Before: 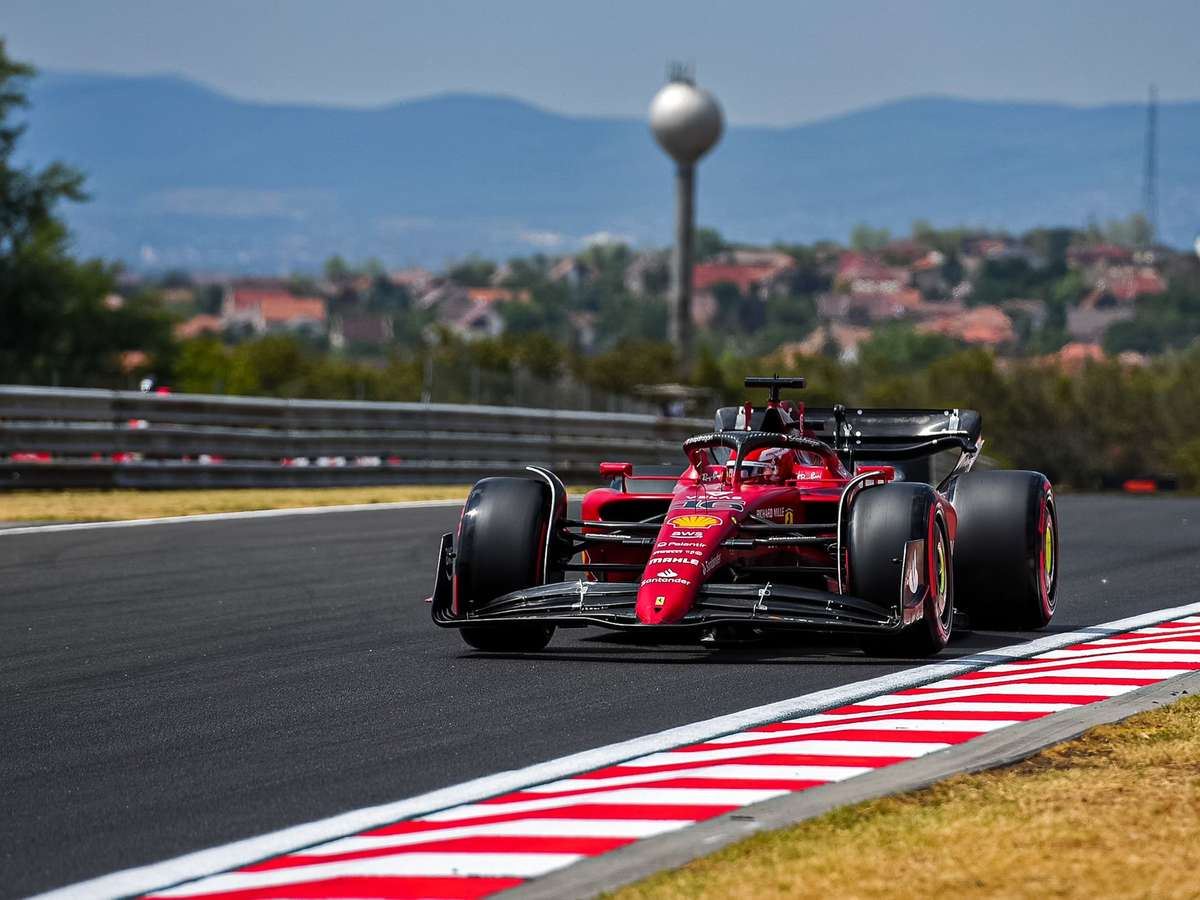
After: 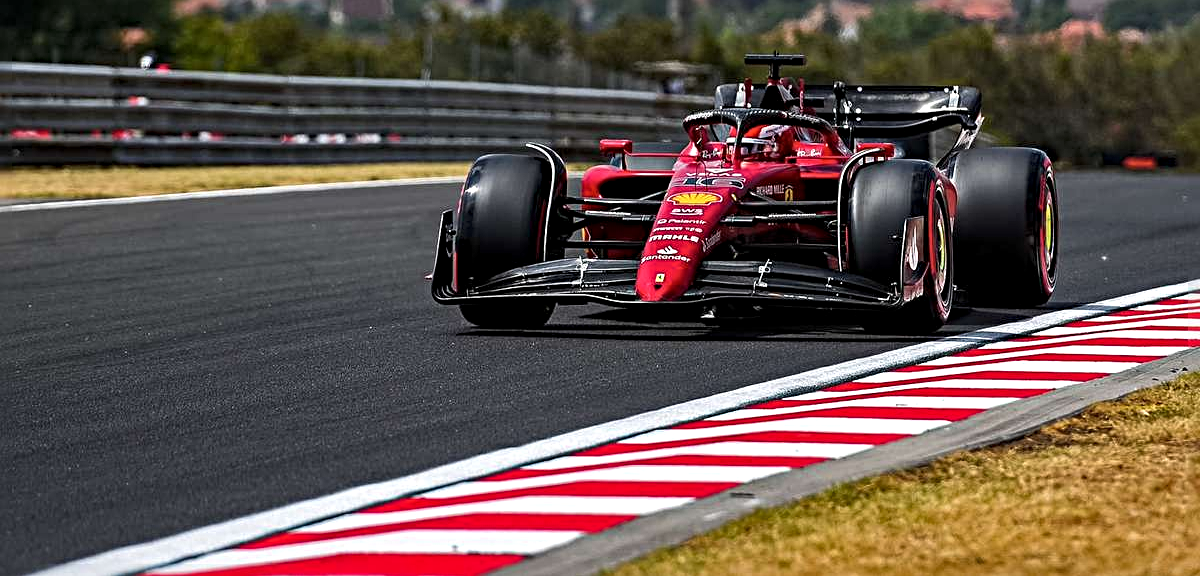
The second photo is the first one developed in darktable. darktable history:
crop and rotate: top 35.962%
sharpen: radius 4.92
shadows and highlights: shadows 24.74, highlights -78.26, highlights color adjustment 33.05%, soften with gaussian
local contrast: highlights 102%, shadows 102%, detail 119%, midtone range 0.2
